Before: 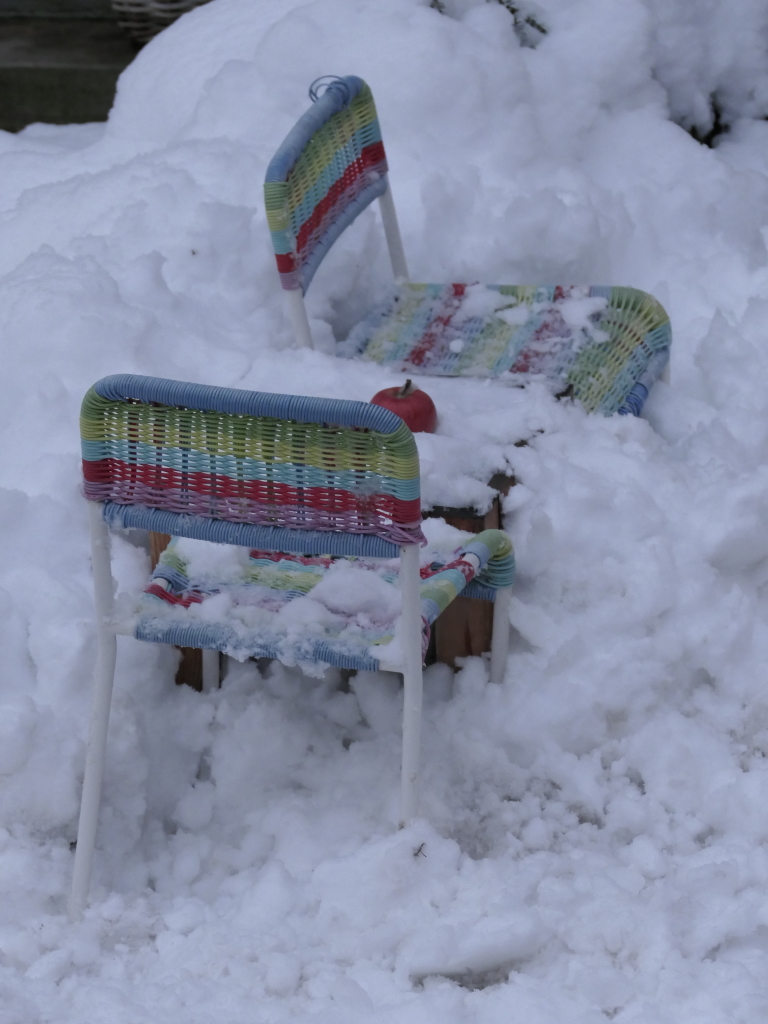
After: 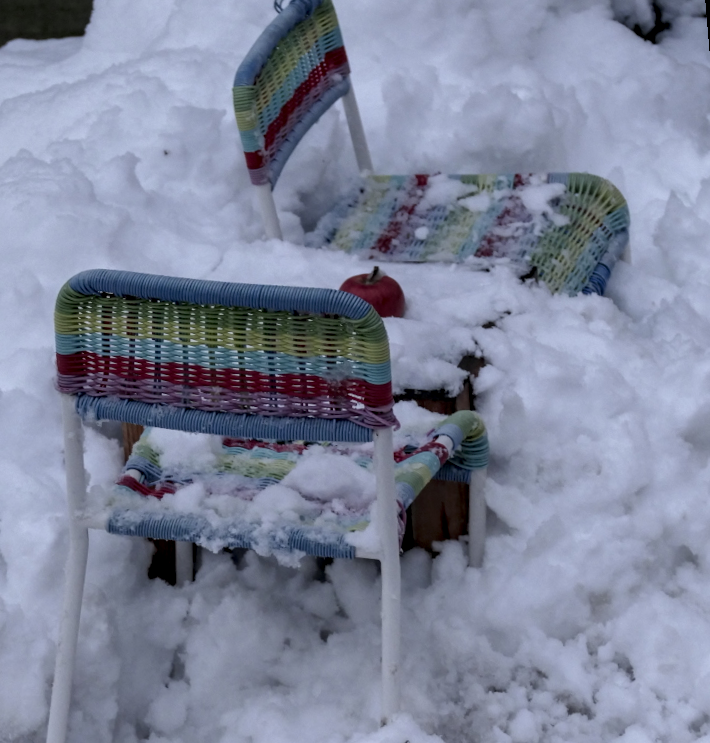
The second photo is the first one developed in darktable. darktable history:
local contrast: detail 160%
rotate and perspective: rotation -1.68°, lens shift (vertical) -0.146, crop left 0.049, crop right 0.912, crop top 0.032, crop bottom 0.96
crop: top 5.667%, bottom 17.637%
